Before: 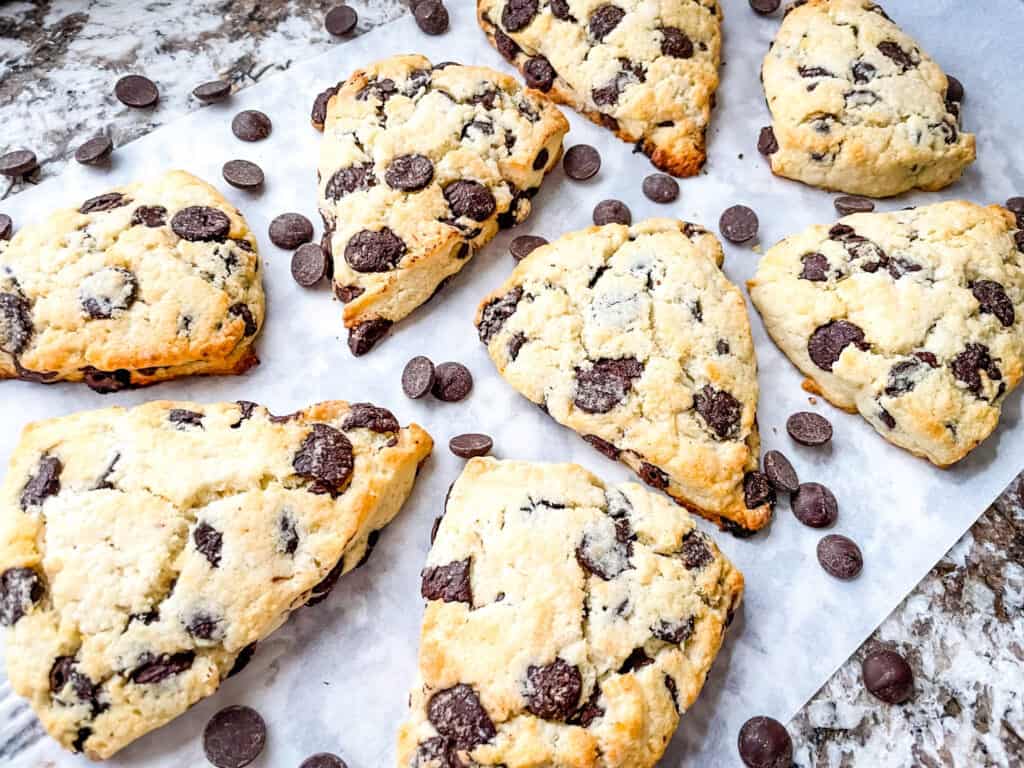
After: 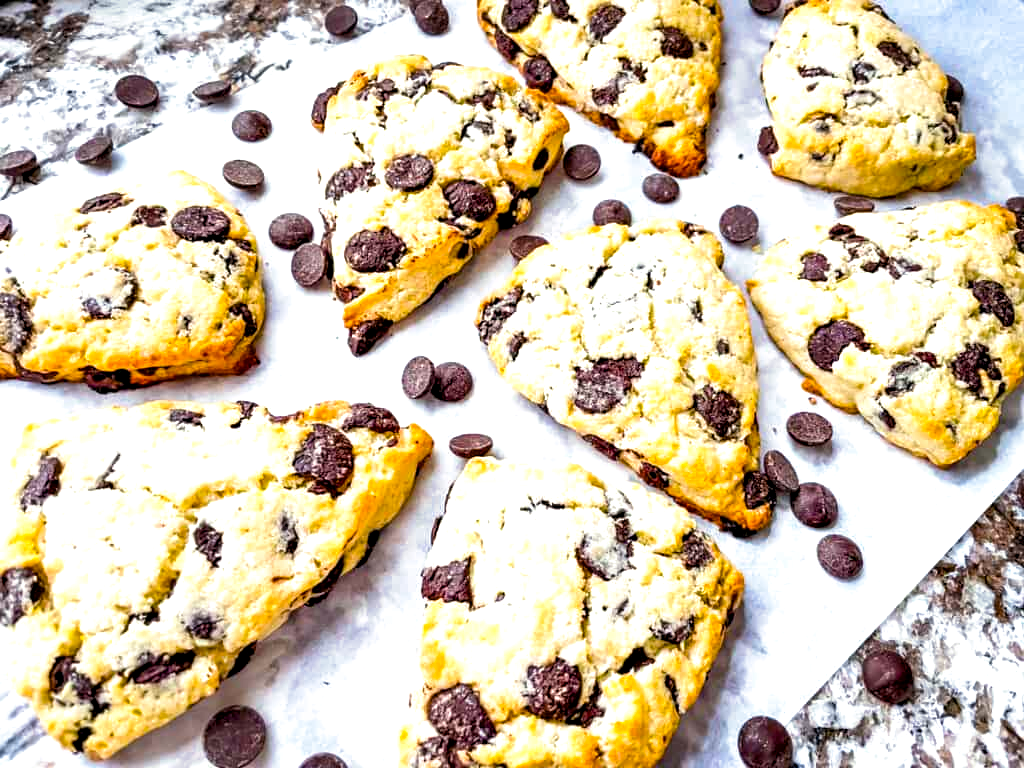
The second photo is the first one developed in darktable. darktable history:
contrast equalizer: octaves 7, y [[0.528 ×6], [0.514 ×6], [0.362 ×6], [0 ×6], [0 ×6]]
split-toning: shadows › saturation 0.61, highlights › saturation 0.58, balance -28.74, compress 87.36%
color balance rgb: perceptual saturation grading › global saturation 36%, perceptual brilliance grading › global brilliance 10%, global vibrance 20%
